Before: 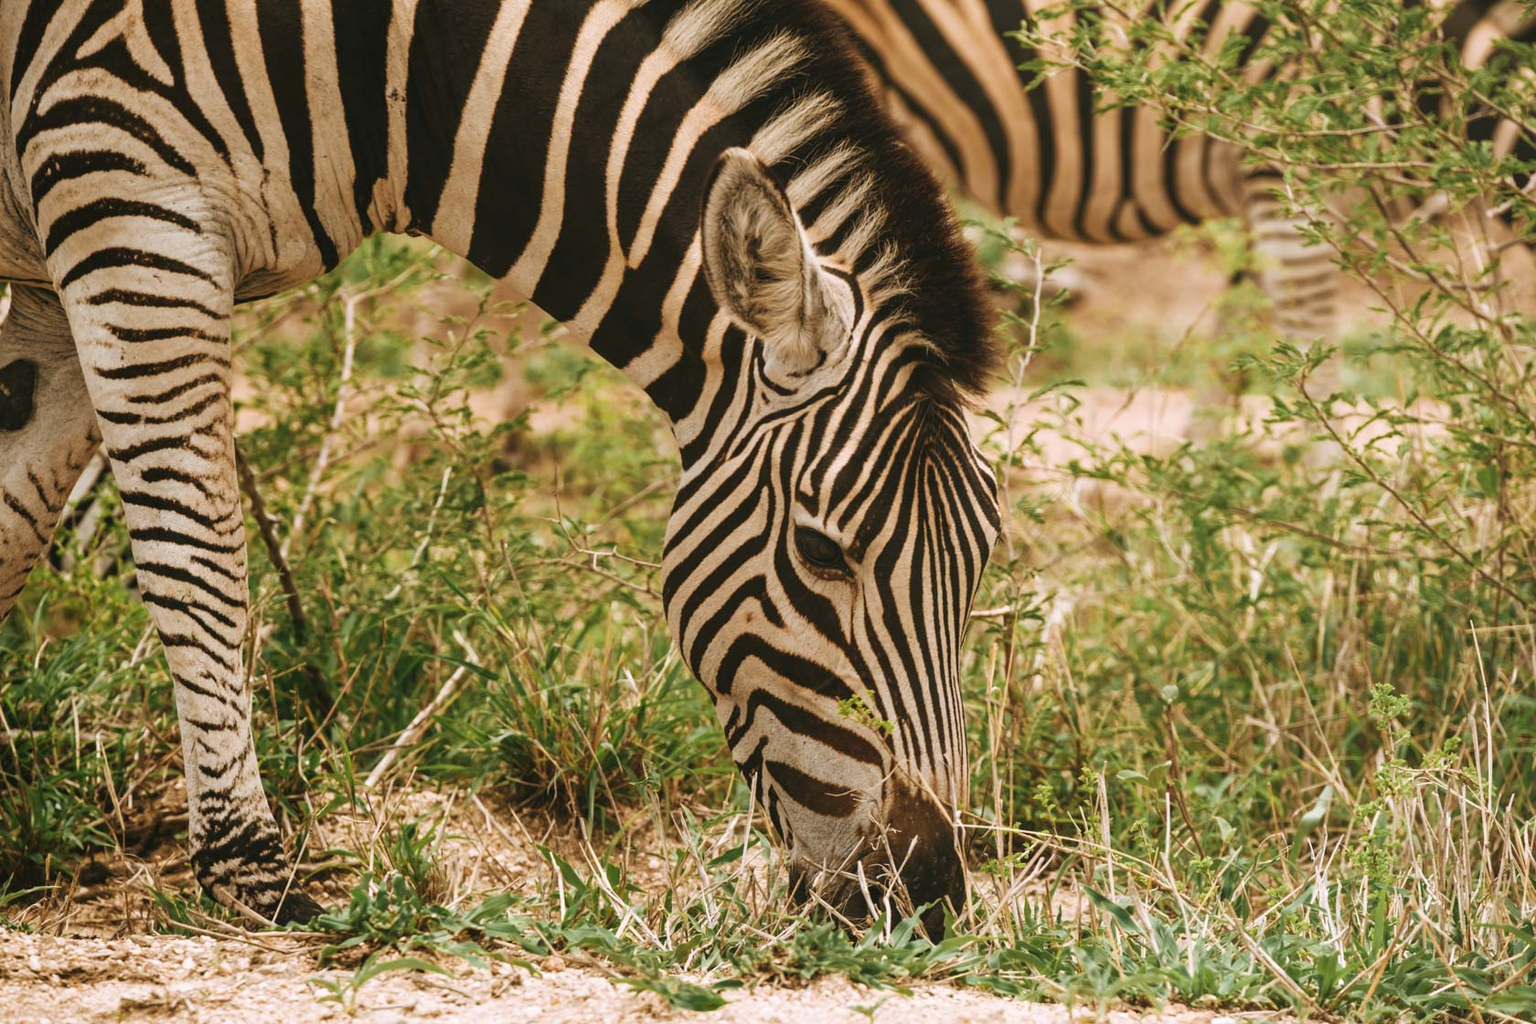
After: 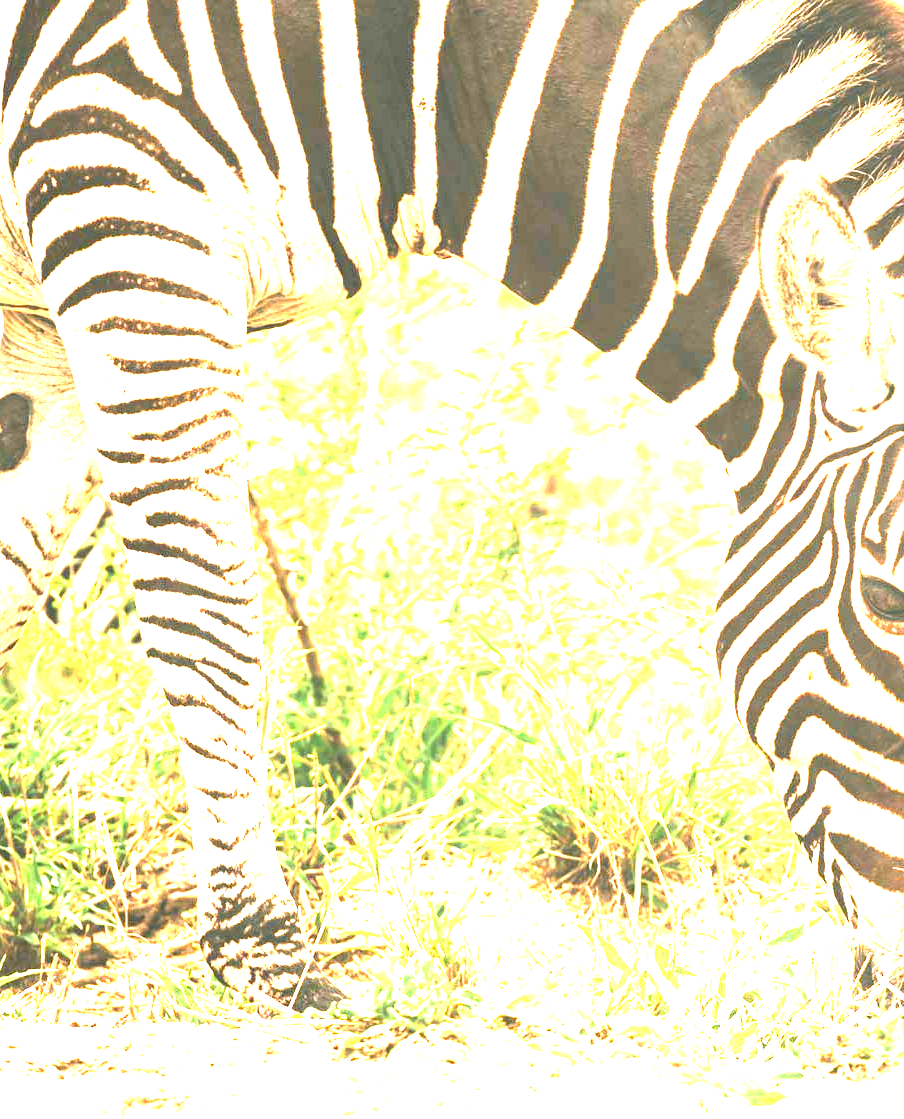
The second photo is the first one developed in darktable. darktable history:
white balance: red 1.009, blue 1.027
crop: left 0.587%, right 45.588%, bottom 0.086%
exposure: black level correction 0, exposure 4 EV, compensate exposure bias true, compensate highlight preservation false
